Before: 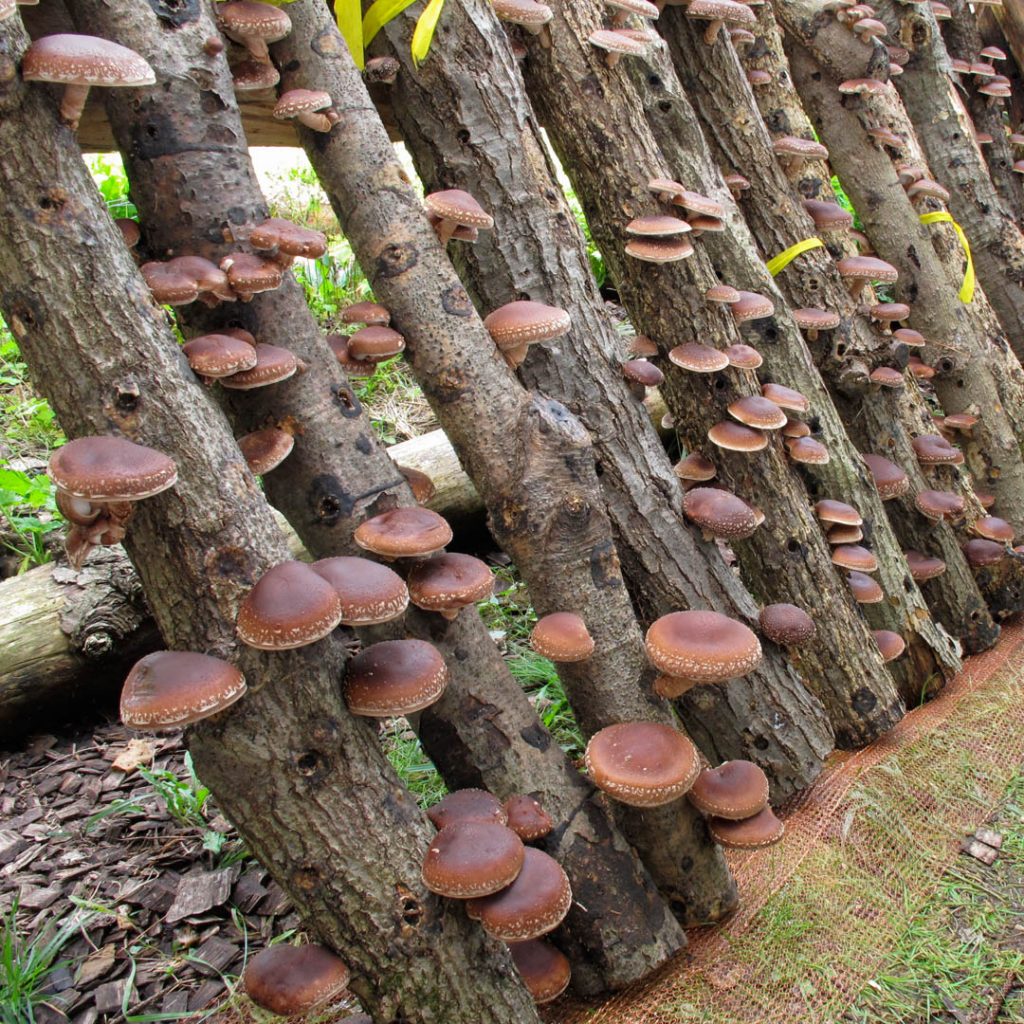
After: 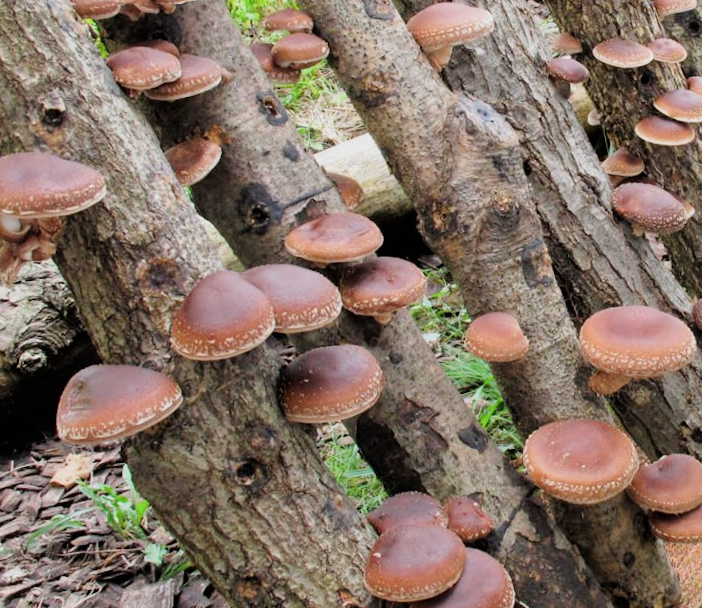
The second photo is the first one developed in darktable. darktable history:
crop: left 6.488%, top 27.668%, right 24.183%, bottom 8.656%
rotate and perspective: rotation -2°, crop left 0.022, crop right 0.978, crop top 0.049, crop bottom 0.951
exposure: black level correction 0, exposure 0.7 EV, compensate exposure bias true, compensate highlight preservation false
filmic rgb: black relative exposure -7.65 EV, white relative exposure 4.56 EV, hardness 3.61
